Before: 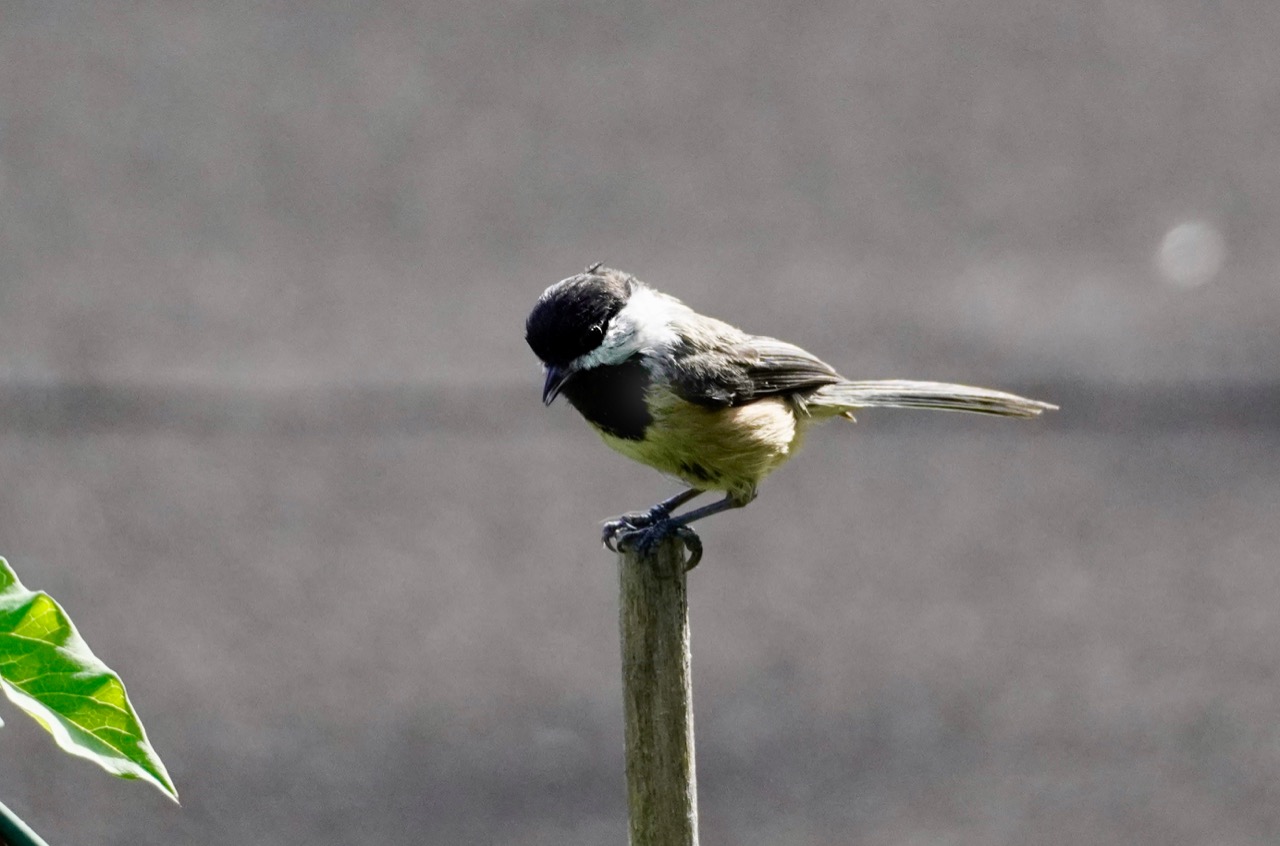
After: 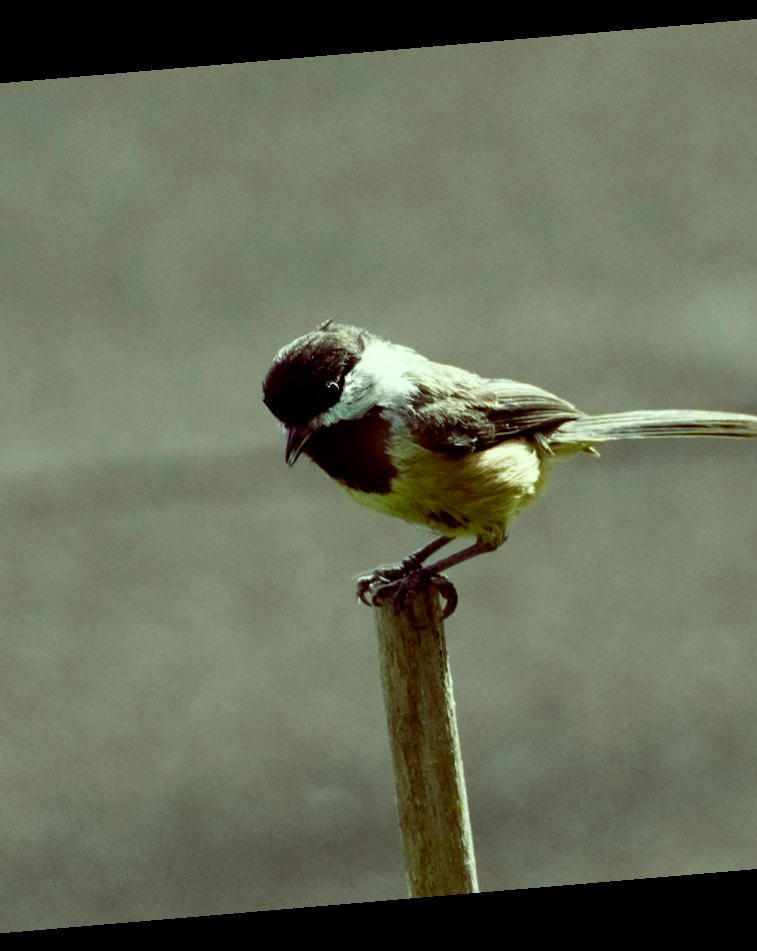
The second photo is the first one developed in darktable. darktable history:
rotate and perspective: rotation -4.86°, automatic cropping off
crop: left 21.496%, right 22.254%
levels: mode automatic, black 0.023%, white 99.97%, levels [0.062, 0.494, 0.925]
color balance: lift [1, 1.015, 0.987, 0.985], gamma [1, 0.959, 1.042, 0.958], gain [0.927, 0.938, 1.072, 0.928], contrast 1.5%
